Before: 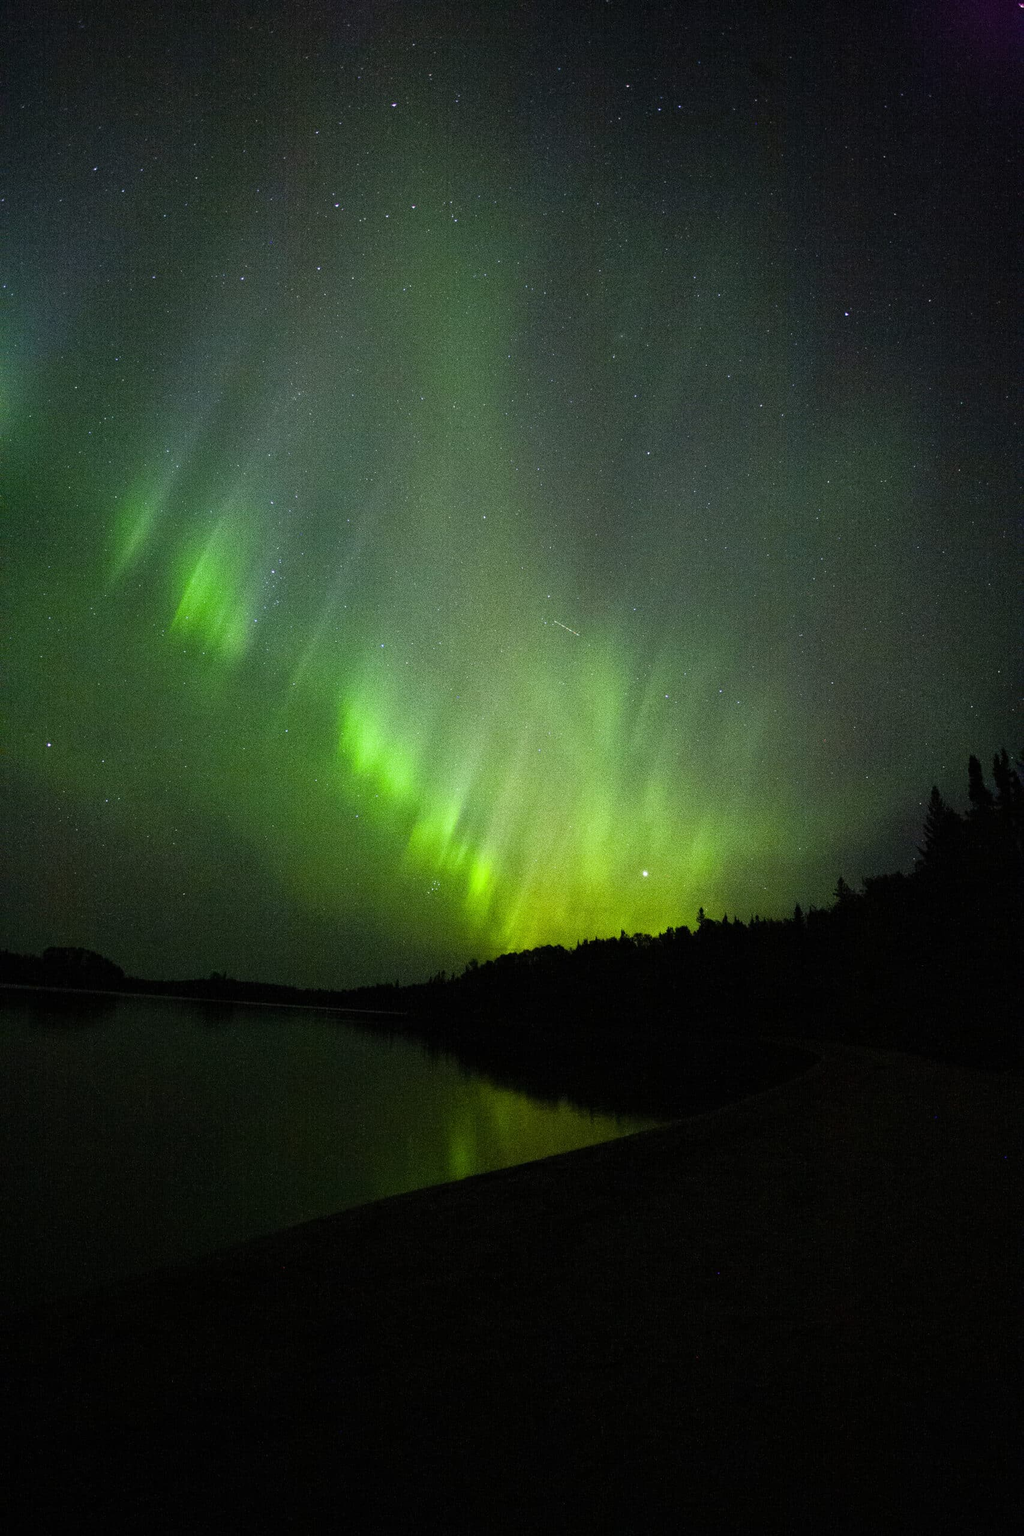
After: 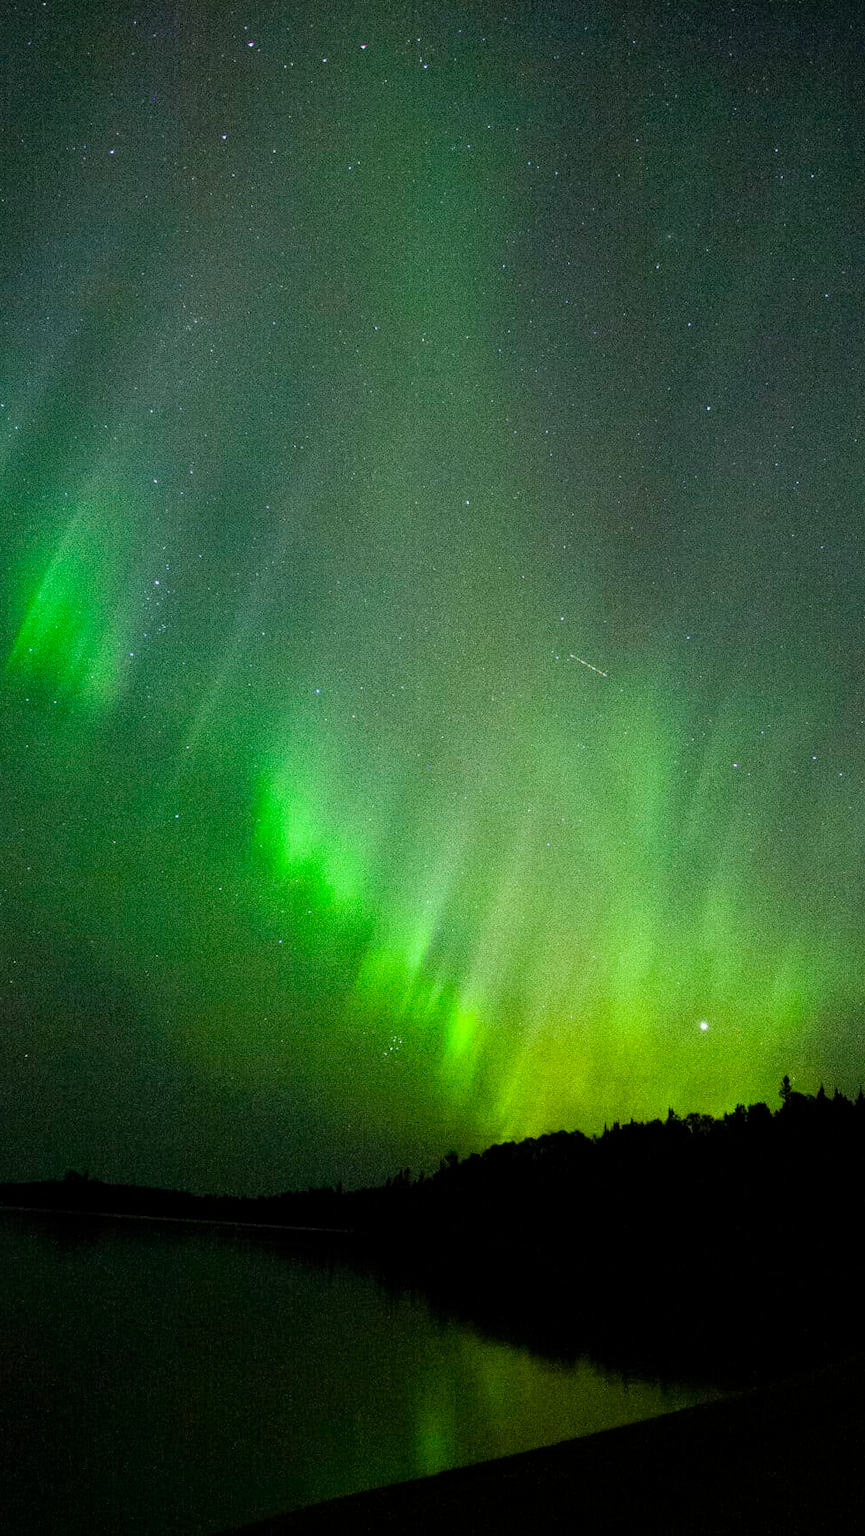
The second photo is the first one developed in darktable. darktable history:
crop: left 16.242%, top 11.43%, right 26.196%, bottom 20.454%
